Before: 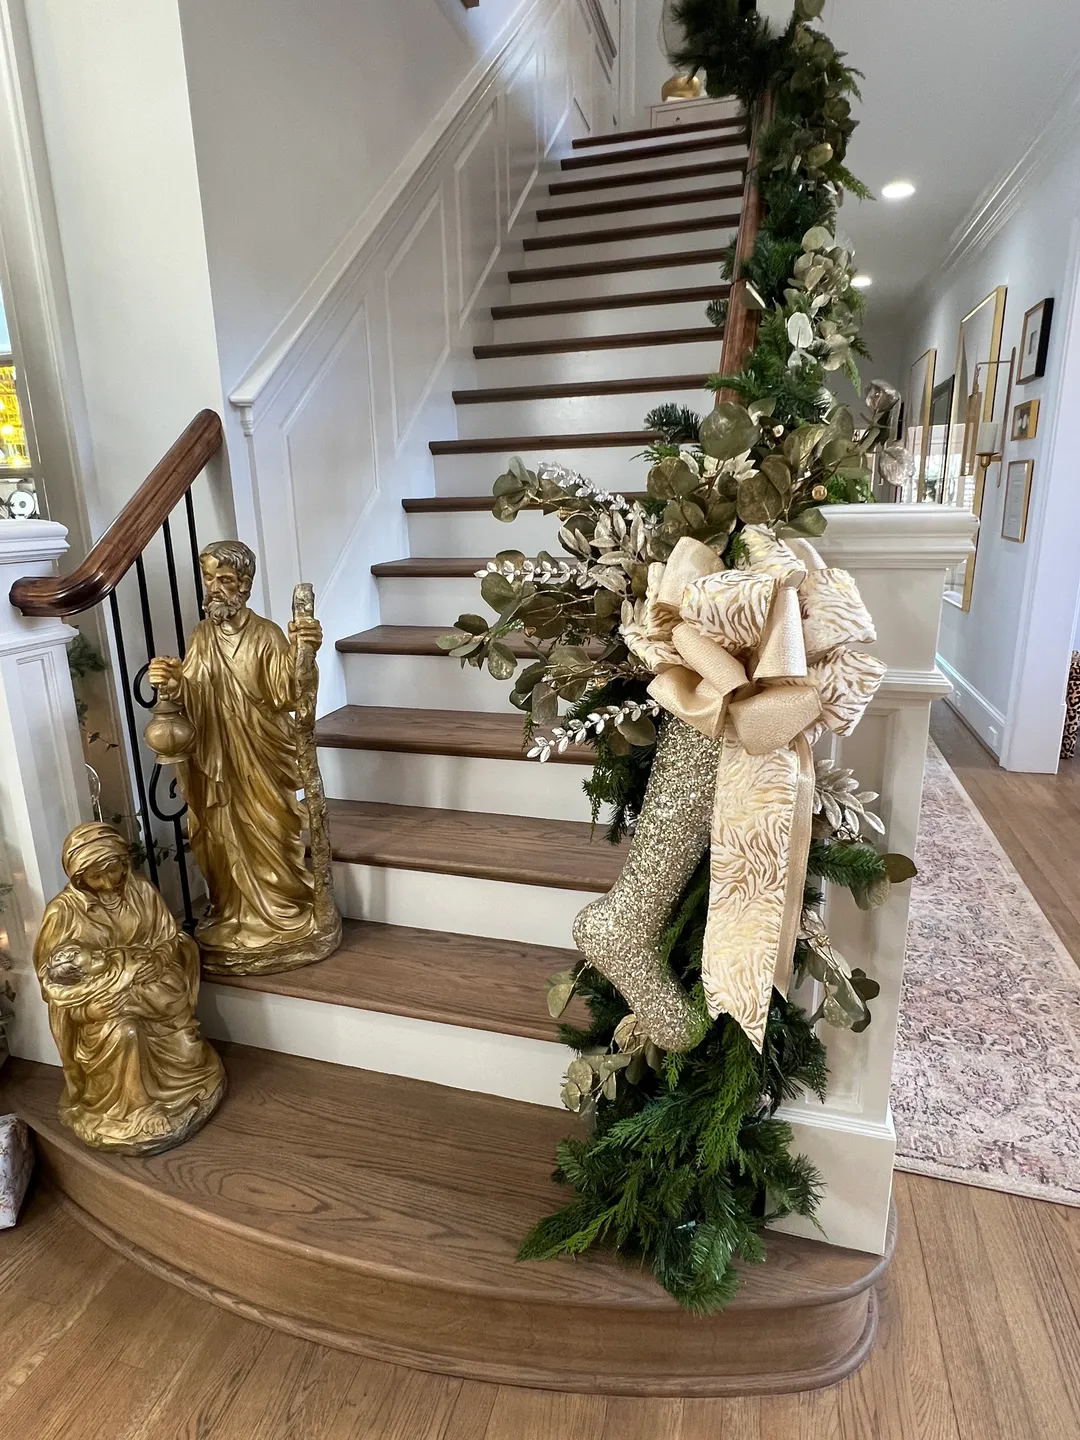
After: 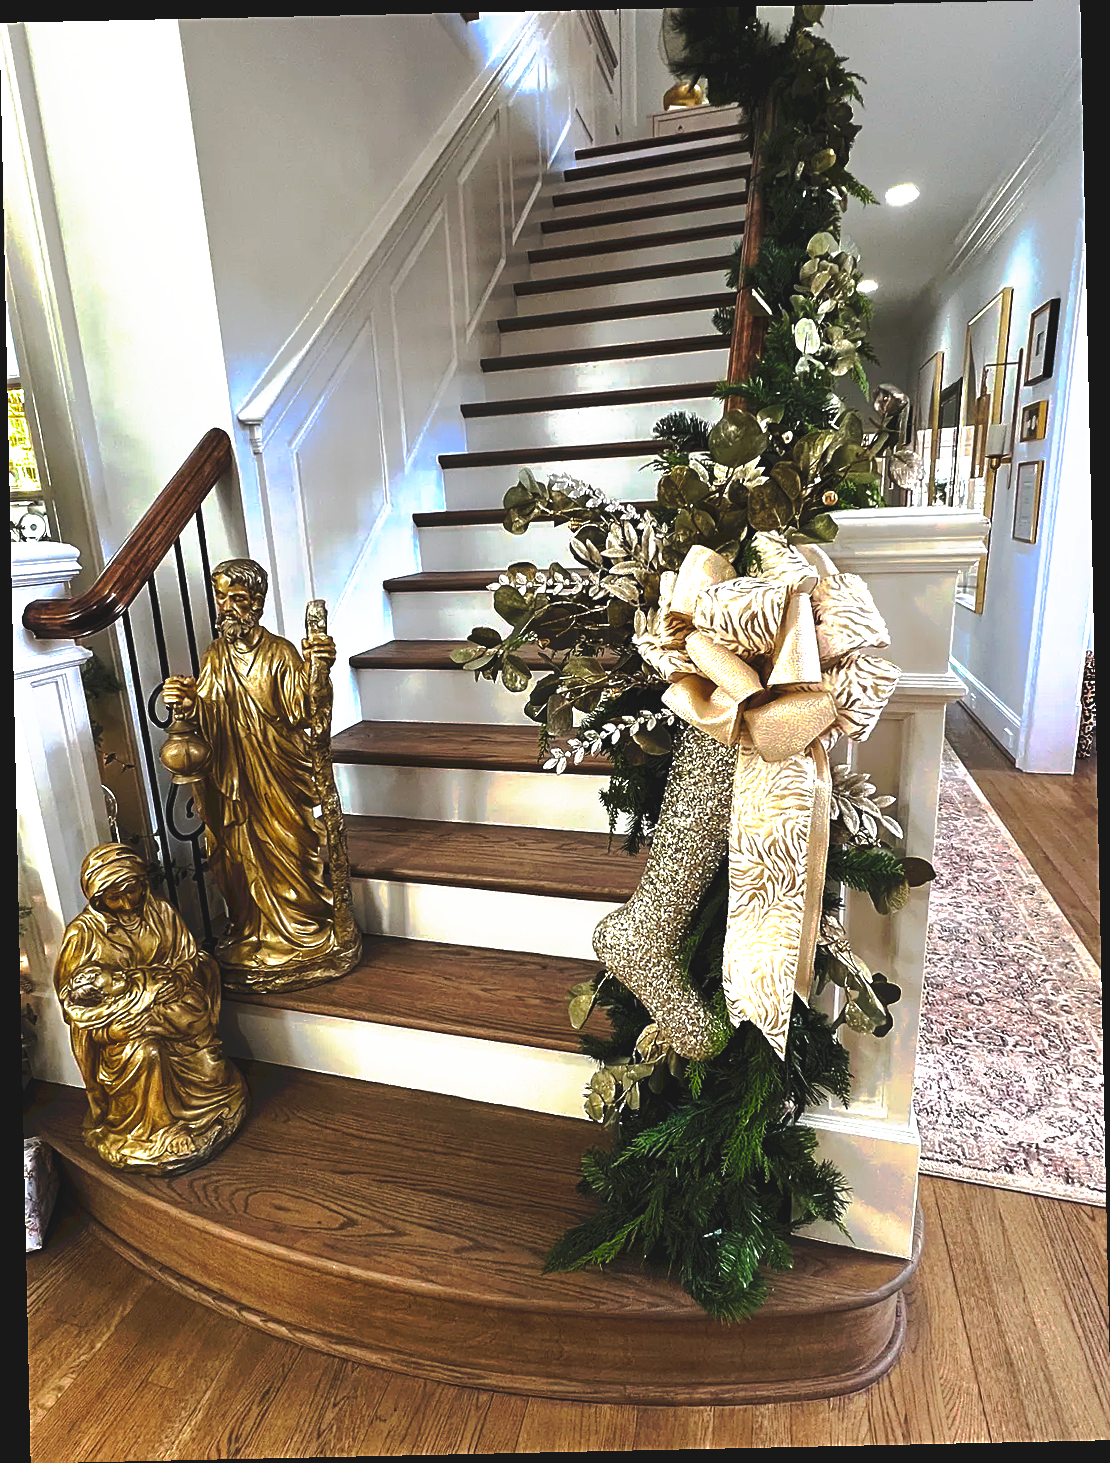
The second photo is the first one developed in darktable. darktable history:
tone curve: curves: ch0 [(0, 0) (0.003, 0.149) (0.011, 0.152) (0.025, 0.154) (0.044, 0.164) (0.069, 0.179) (0.1, 0.194) (0.136, 0.211) (0.177, 0.232) (0.224, 0.258) (0.277, 0.289) (0.335, 0.326) (0.399, 0.371) (0.468, 0.438) (0.543, 0.504) (0.623, 0.569) (0.709, 0.642) (0.801, 0.716) (0.898, 0.775) (1, 1)], preserve colors none
color contrast: green-magenta contrast 1.2, blue-yellow contrast 1.2
rotate and perspective: rotation -1.24°, automatic cropping off
filmic rgb: black relative exposure -8.2 EV, white relative exposure 2.2 EV, threshold 3 EV, hardness 7.11, latitude 85.74%, contrast 1.696, highlights saturation mix -4%, shadows ↔ highlights balance -2.69%, preserve chrominance no, color science v5 (2021), contrast in shadows safe, contrast in highlights safe, enable highlight reconstruction true
sharpen: on, module defaults
